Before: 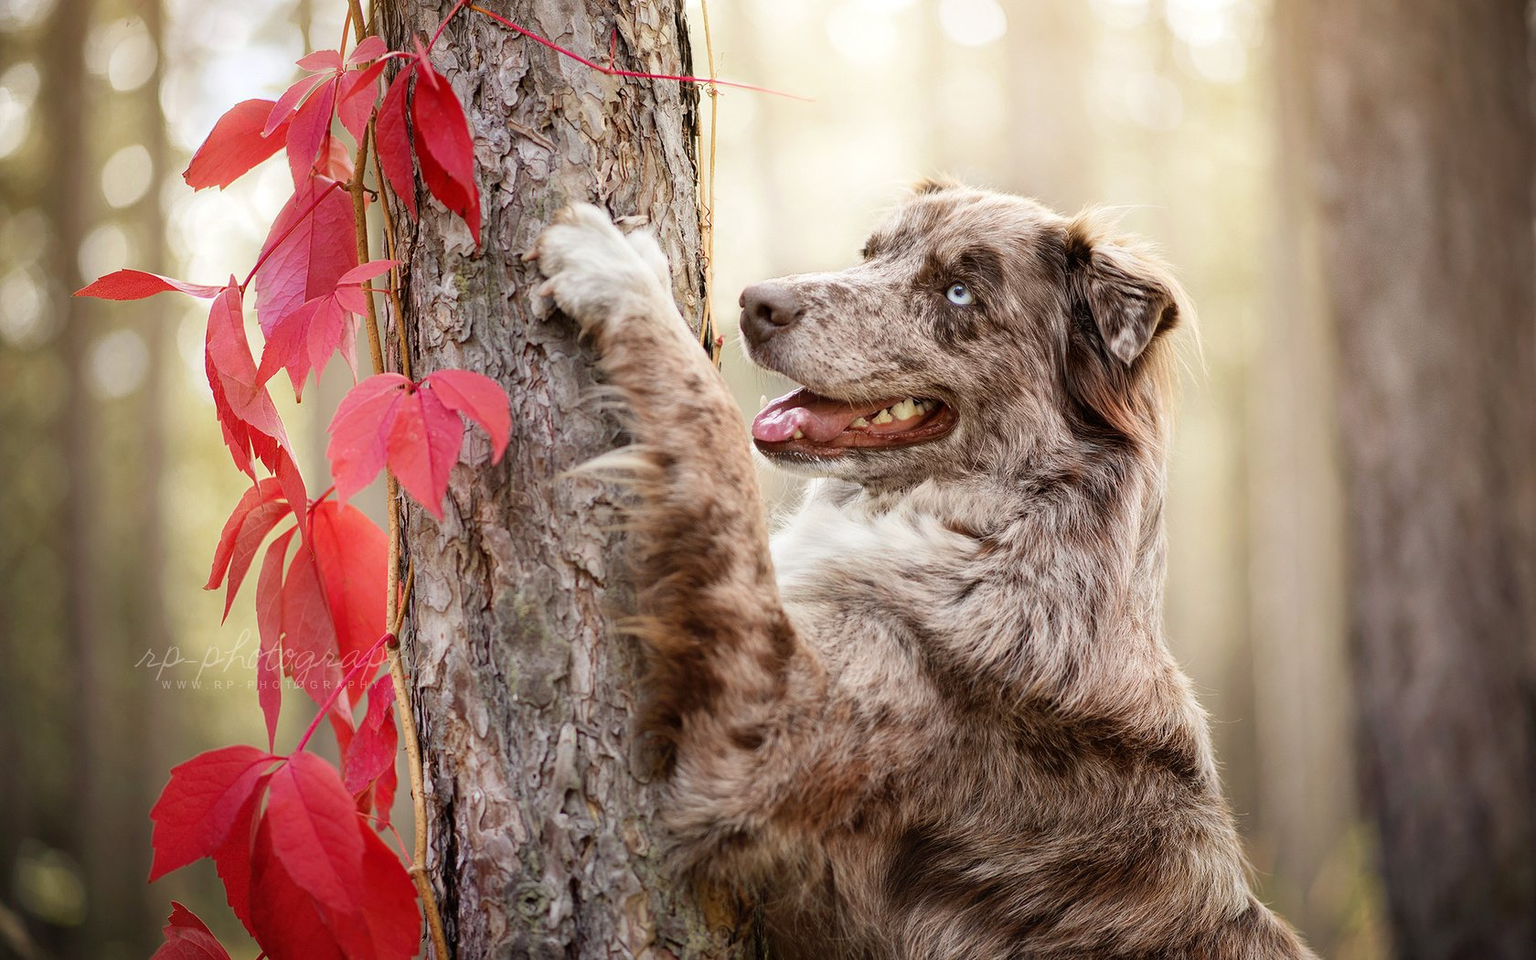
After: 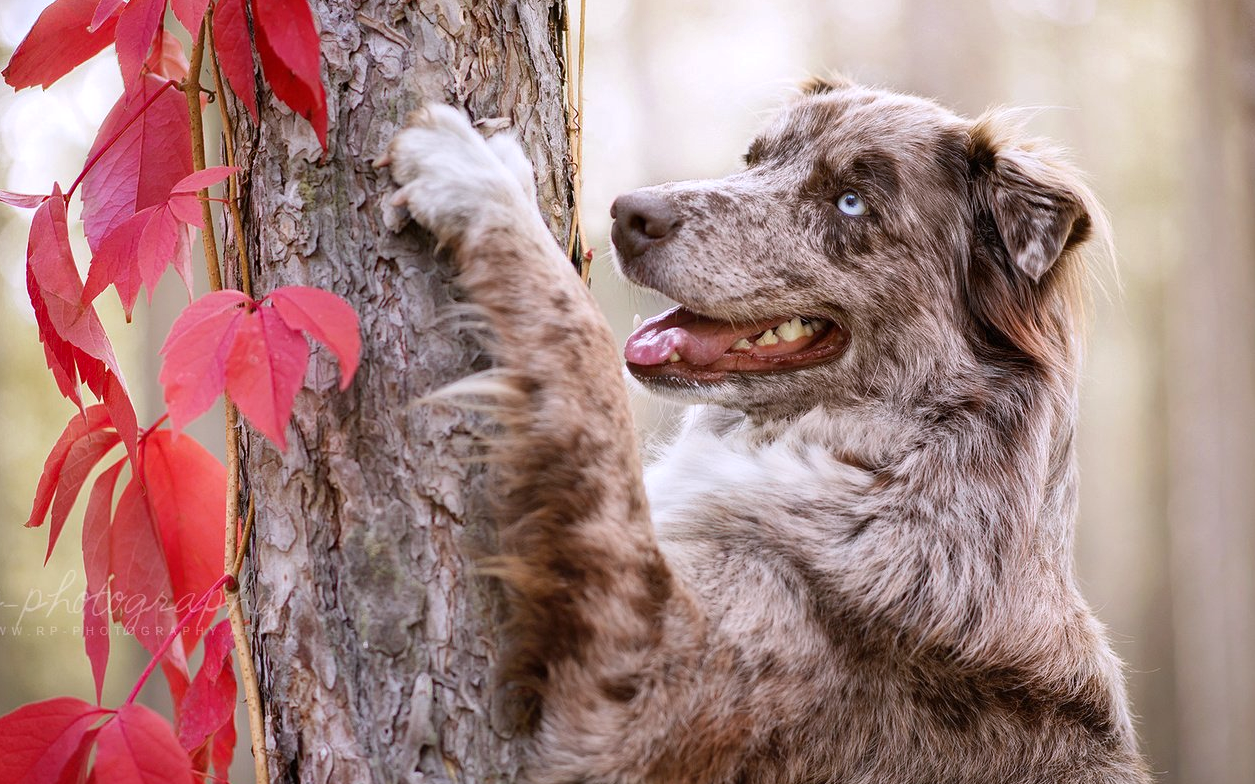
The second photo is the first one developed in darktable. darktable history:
crop and rotate: left 11.831%, top 11.346%, right 13.429%, bottom 13.899%
white balance: red 1.004, blue 1.096
shadows and highlights: soften with gaussian
